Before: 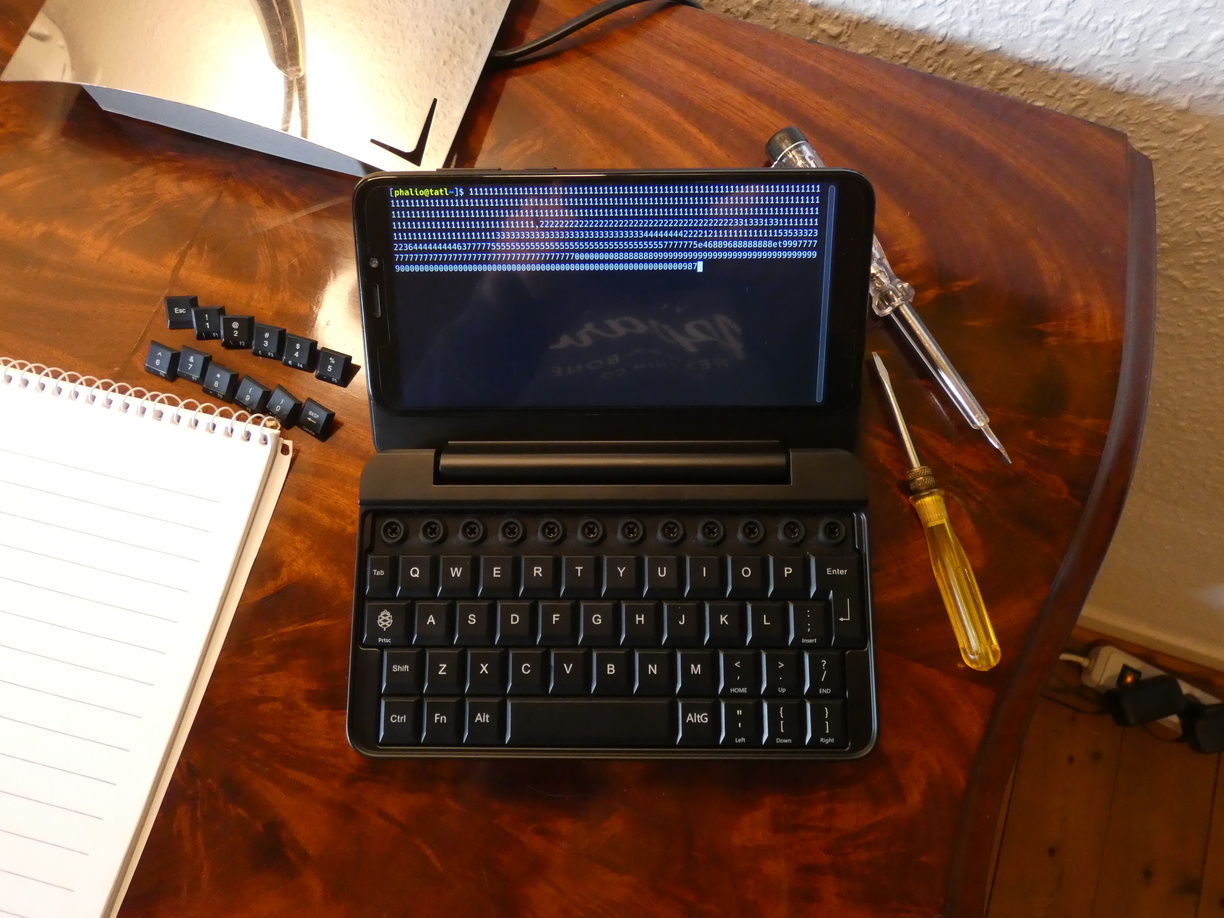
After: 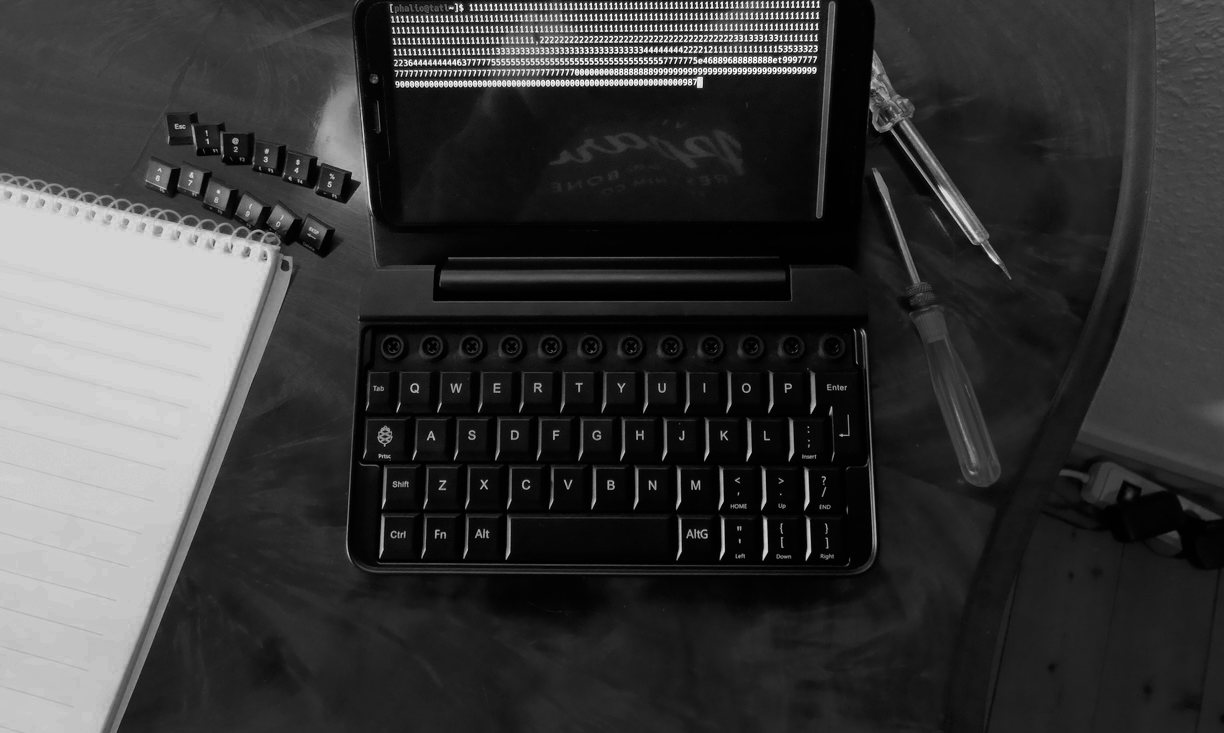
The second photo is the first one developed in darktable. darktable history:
color zones: curves: ch0 [(0.287, 0.048) (0.493, 0.484) (0.737, 0.816)]; ch1 [(0, 0) (0.143, 0) (0.286, 0) (0.429, 0) (0.571, 0) (0.714, 0) (0.857, 0)]
filmic rgb: black relative exposure -7.65 EV, white relative exposure 4.56 EV, threshold 3.04 EV, hardness 3.61, color science v6 (2022), enable highlight reconstruction true
crop and rotate: top 20.073%
